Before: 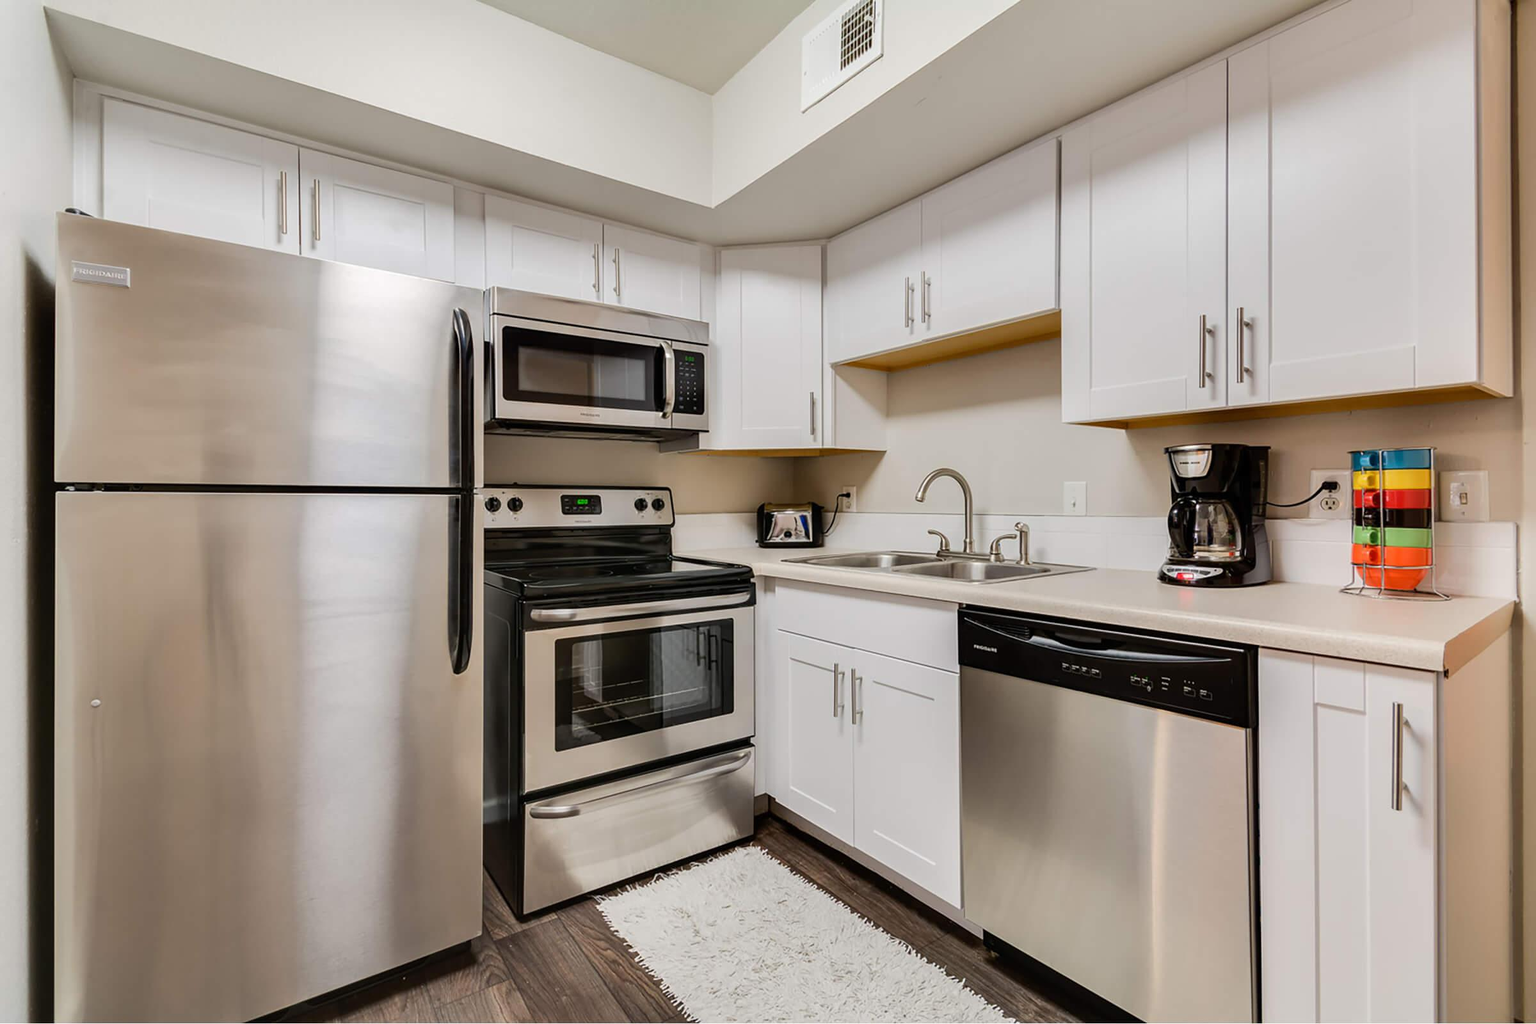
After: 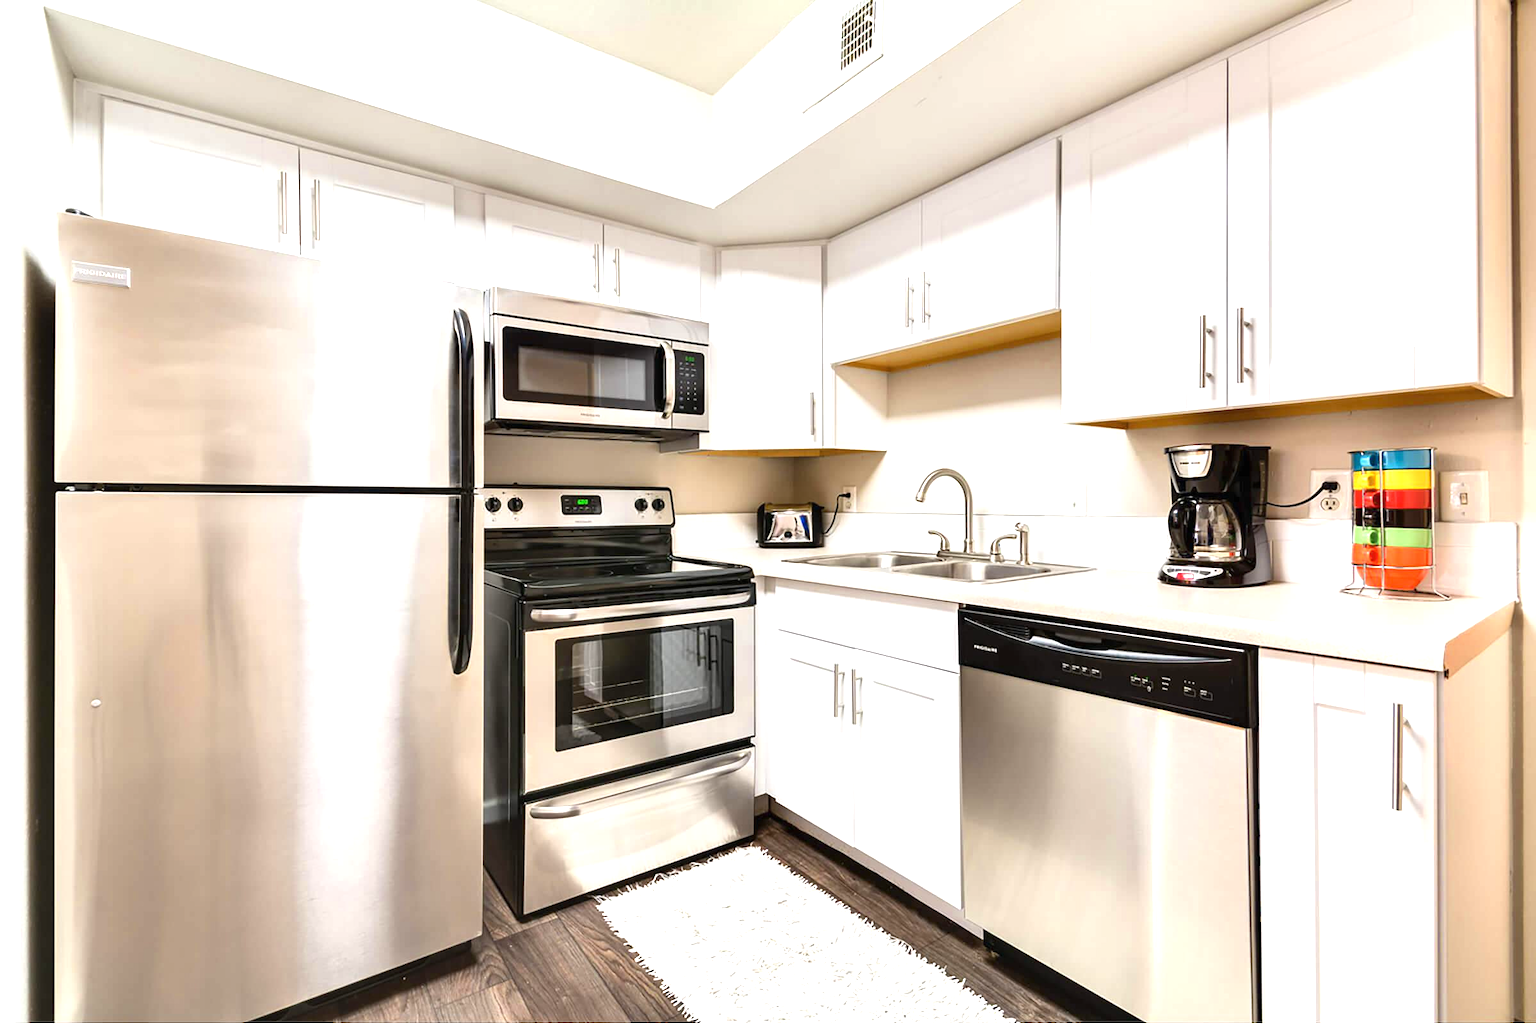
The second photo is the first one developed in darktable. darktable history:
color zones: curves: ch0 [(0.068, 0.464) (0.25, 0.5) (0.48, 0.508) (0.75, 0.536) (0.886, 0.476) (0.967, 0.456)]; ch1 [(0.066, 0.456) (0.25, 0.5) (0.616, 0.508) (0.746, 0.56) (0.934, 0.444)]
exposure: black level correction 0, exposure 1.2 EV, compensate highlight preservation false
